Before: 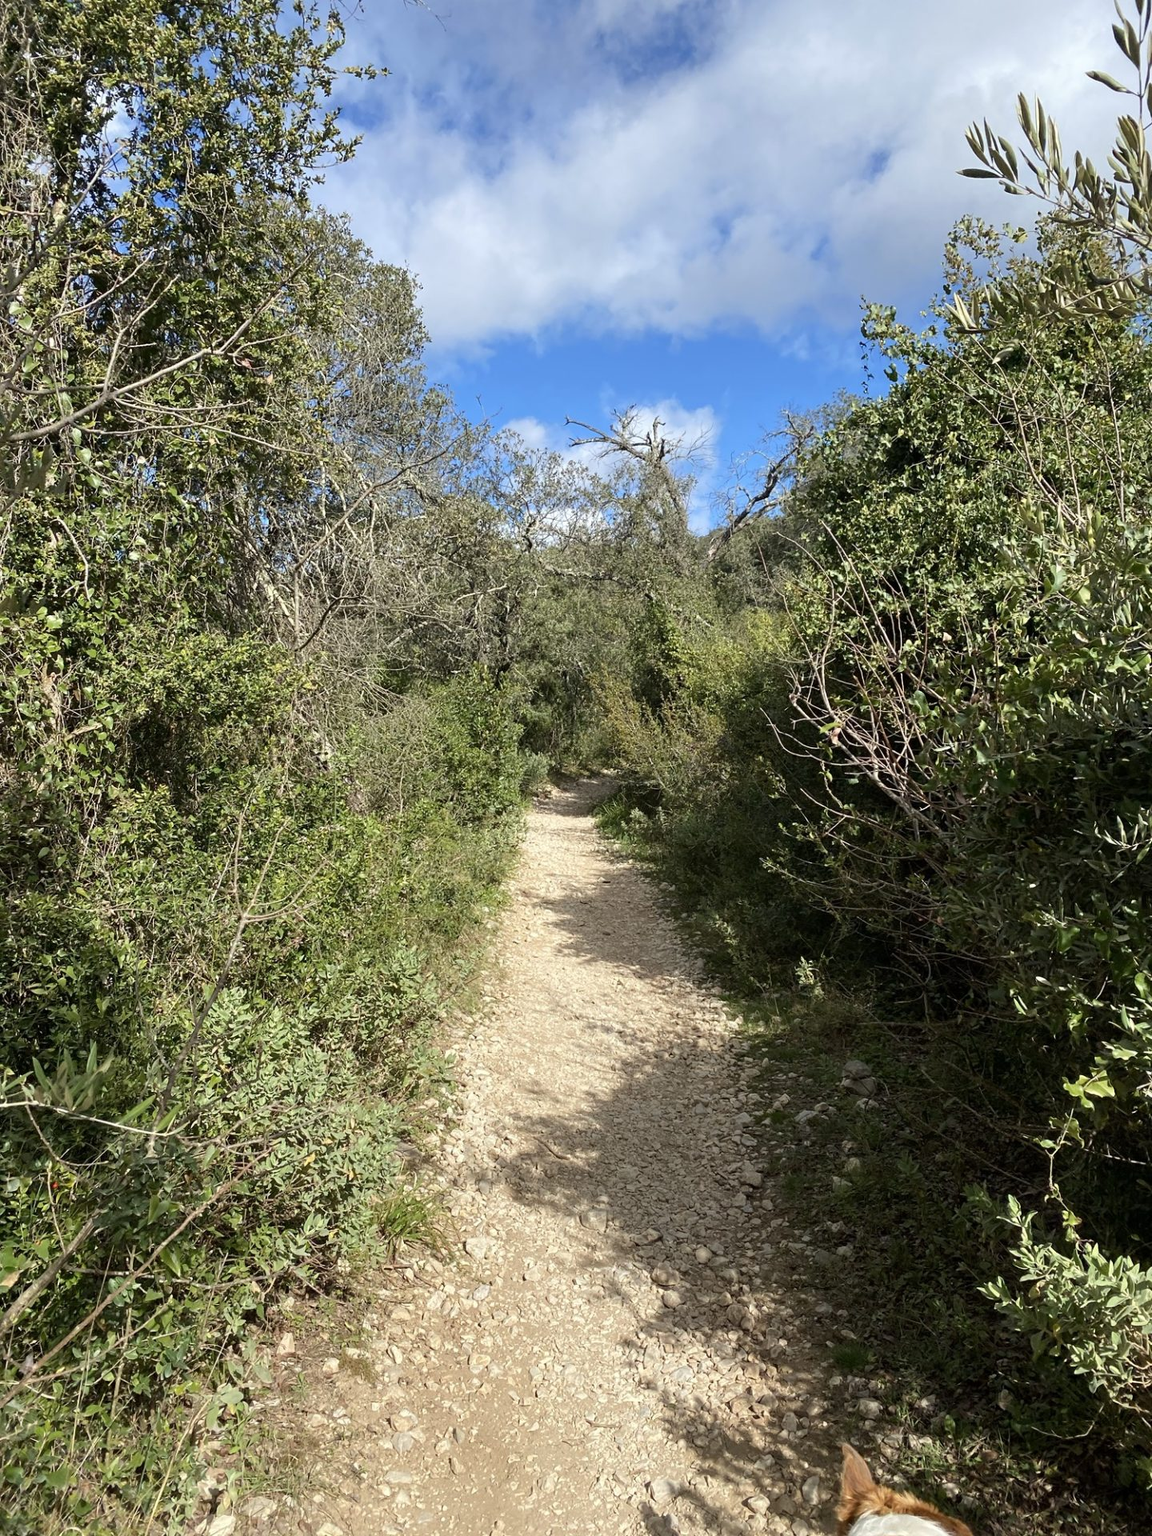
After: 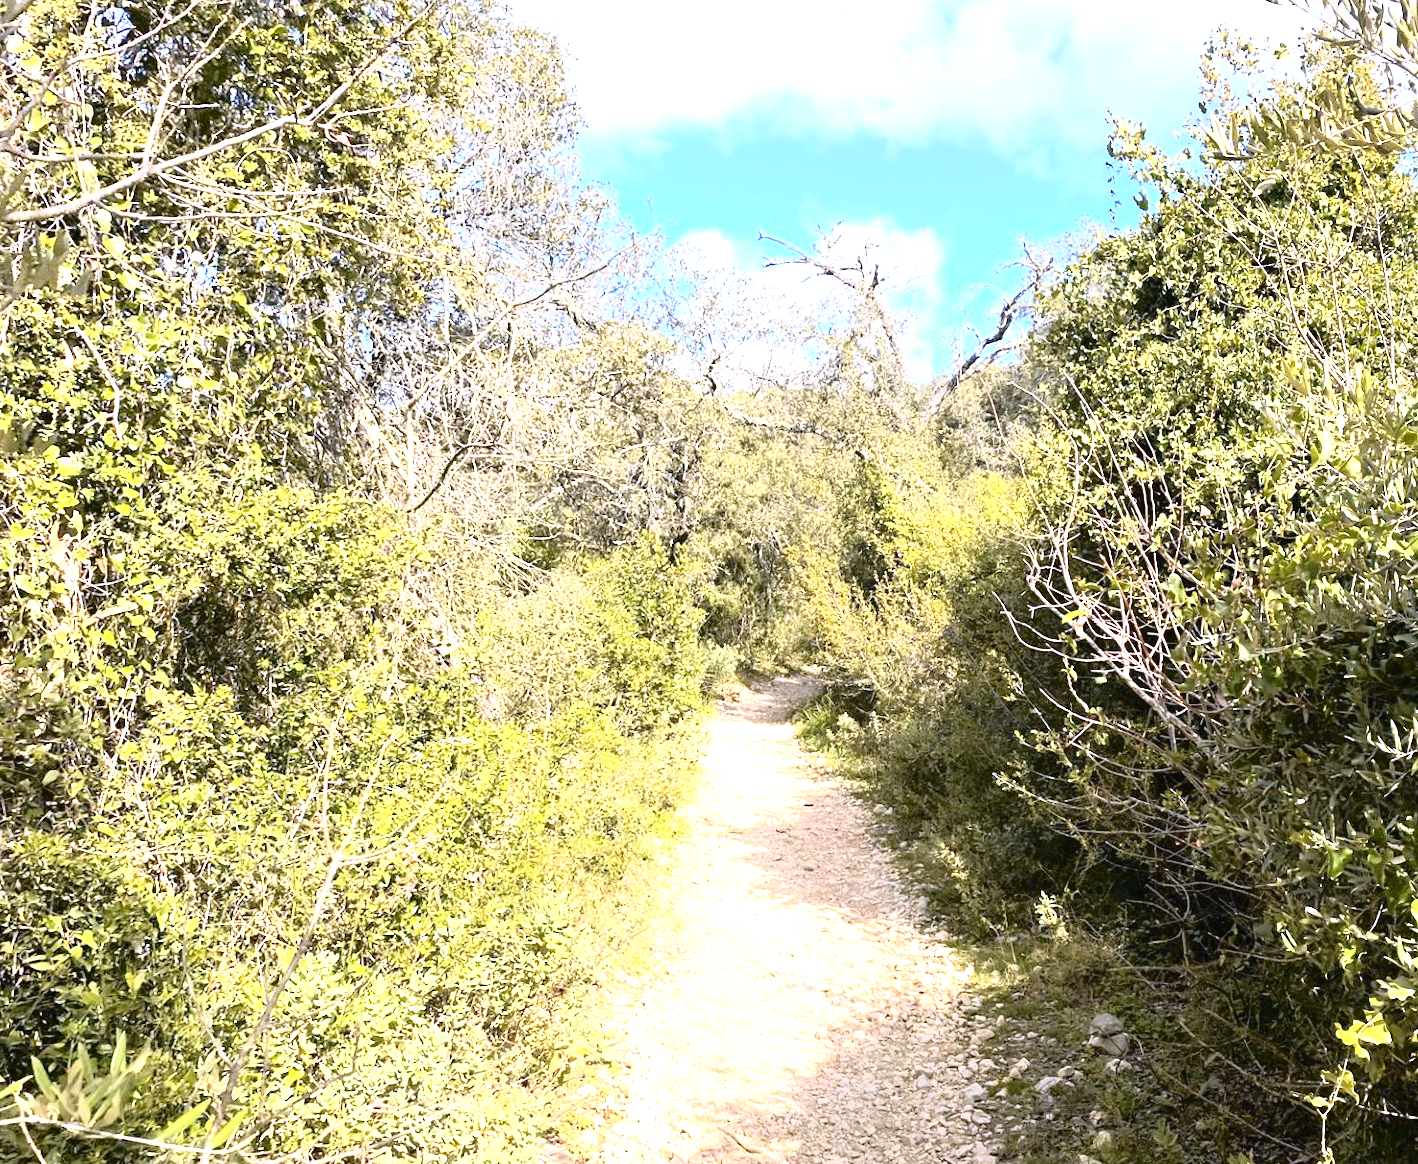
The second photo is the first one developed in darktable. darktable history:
crop: top 11.166%, bottom 22.168%
rotate and perspective: rotation -0.013°, lens shift (vertical) -0.027, lens shift (horizontal) 0.178, crop left 0.016, crop right 0.989, crop top 0.082, crop bottom 0.918
white balance: red 1.066, blue 1.119
tone curve: curves: ch0 [(0, 0.013) (0.129, 0.1) (0.327, 0.382) (0.489, 0.573) (0.66, 0.748) (0.858, 0.926) (1, 0.977)]; ch1 [(0, 0) (0.353, 0.344) (0.45, 0.46) (0.498, 0.498) (0.521, 0.512) (0.563, 0.559) (0.592, 0.585) (0.647, 0.68) (1, 1)]; ch2 [(0, 0) (0.333, 0.346) (0.375, 0.375) (0.427, 0.44) (0.476, 0.492) (0.511, 0.508) (0.528, 0.533) (0.579, 0.61) (0.612, 0.644) (0.66, 0.715) (1, 1)], color space Lab, independent channels, preserve colors none
exposure: black level correction 0, exposure 1.741 EV, compensate exposure bias true, compensate highlight preservation false
